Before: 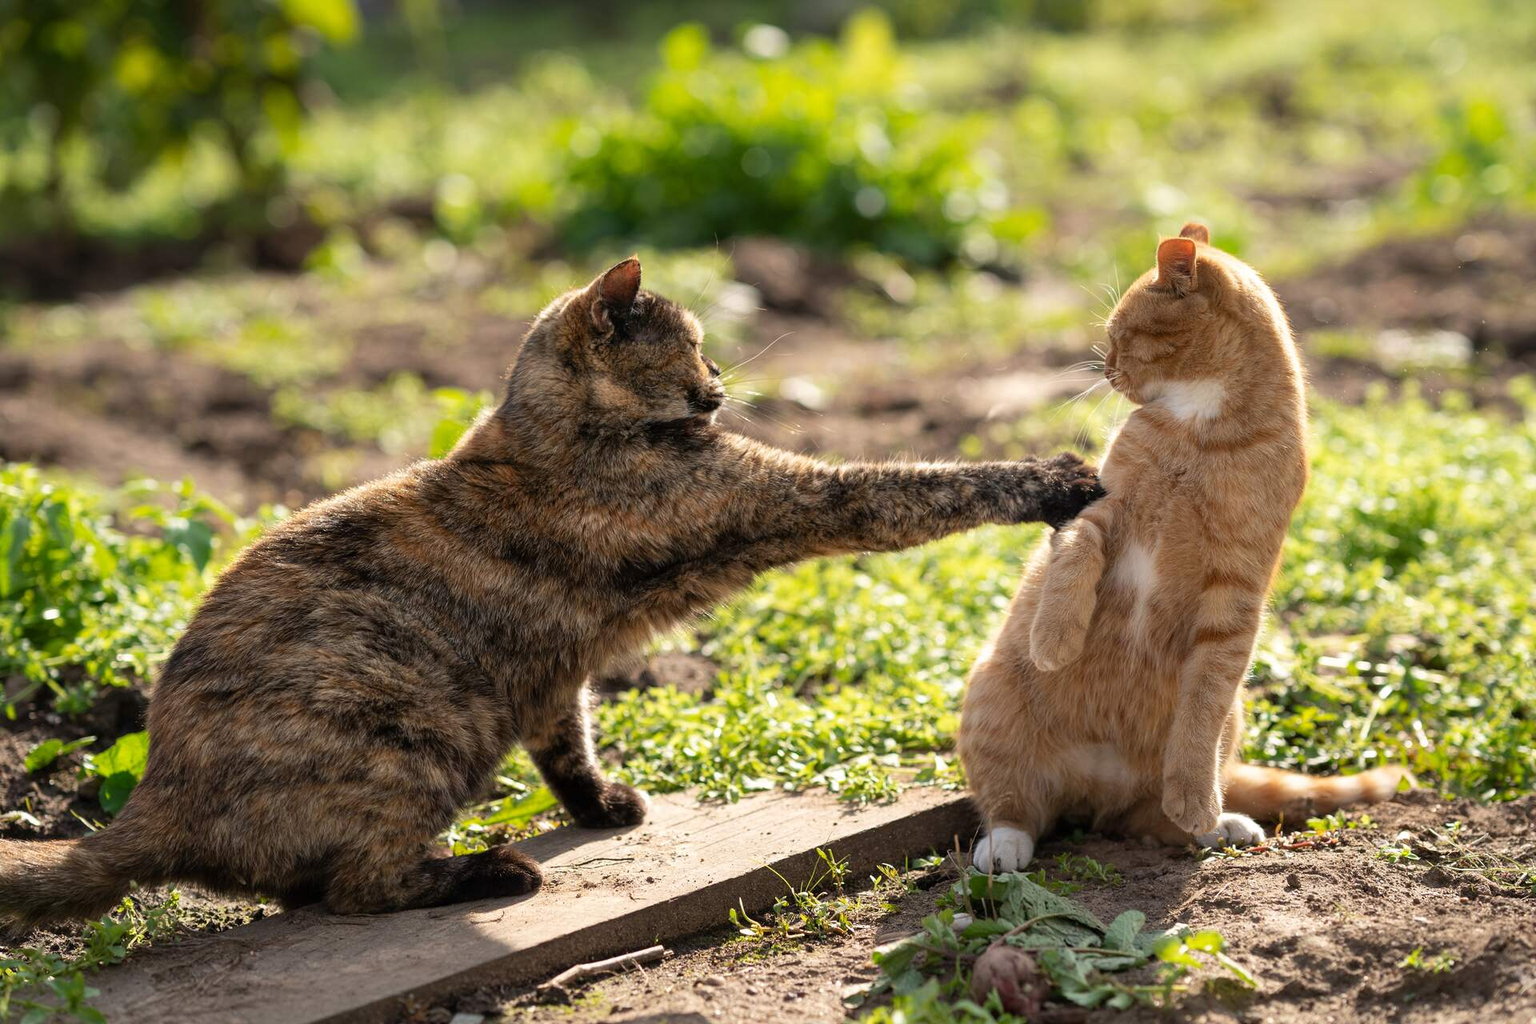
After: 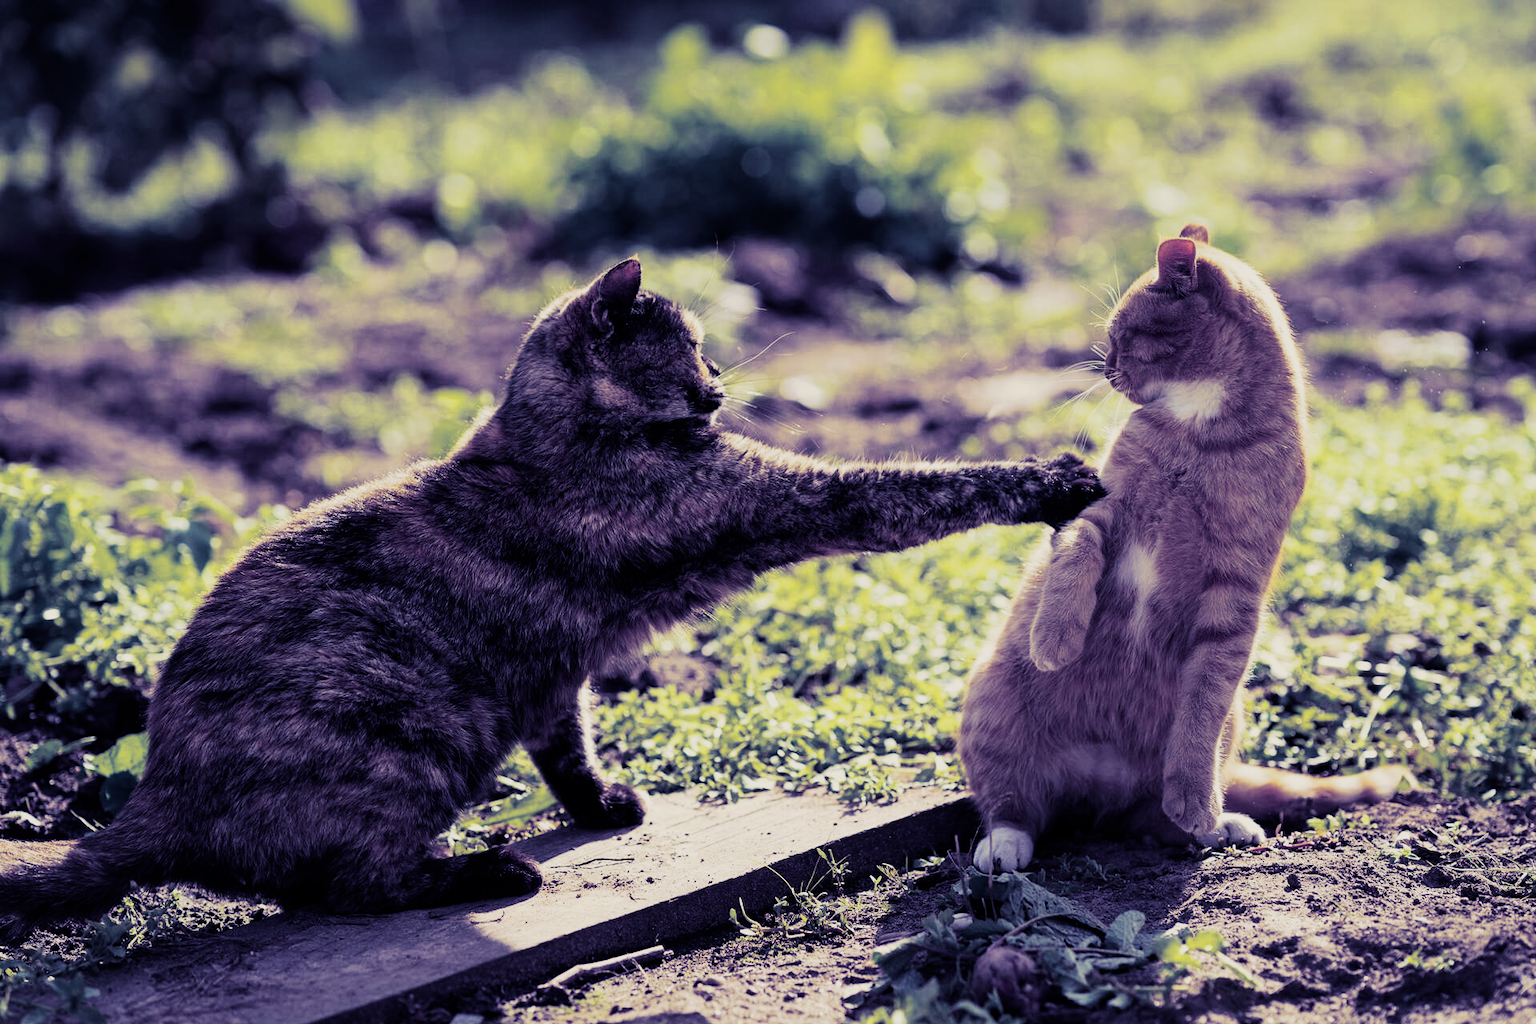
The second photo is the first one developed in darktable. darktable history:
sigmoid: contrast 1.7, skew -0.2, preserve hue 0%, red attenuation 0.1, red rotation 0.035, green attenuation 0.1, green rotation -0.017, blue attenuation 0.15, blue rotation -0.052, base primaries Rec2020
split-toning: shadows › hue 242.67°, shadows › saturation 0.733, highlights › hue 45.33°, highlights › saturation 0.667, balance -53.304, compress 21.15%
